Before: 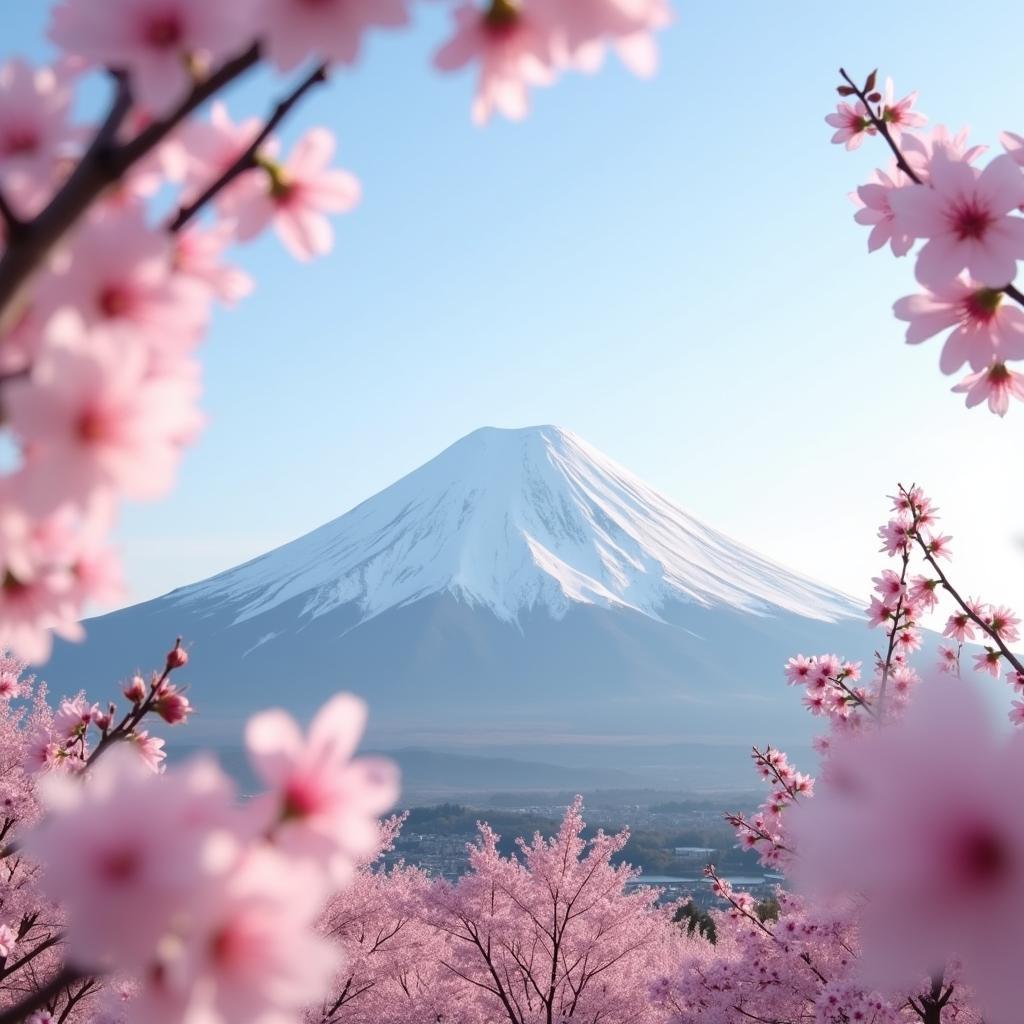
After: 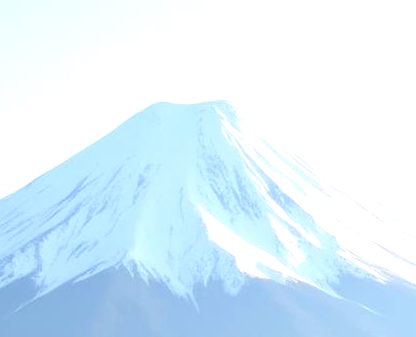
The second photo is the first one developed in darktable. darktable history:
exposure: black level correction 0, exposure 0.703 EV, compensate highlight preservation false
crop: left 31.807%, top 31.833%, right 27.567%, bottom 35.255%
